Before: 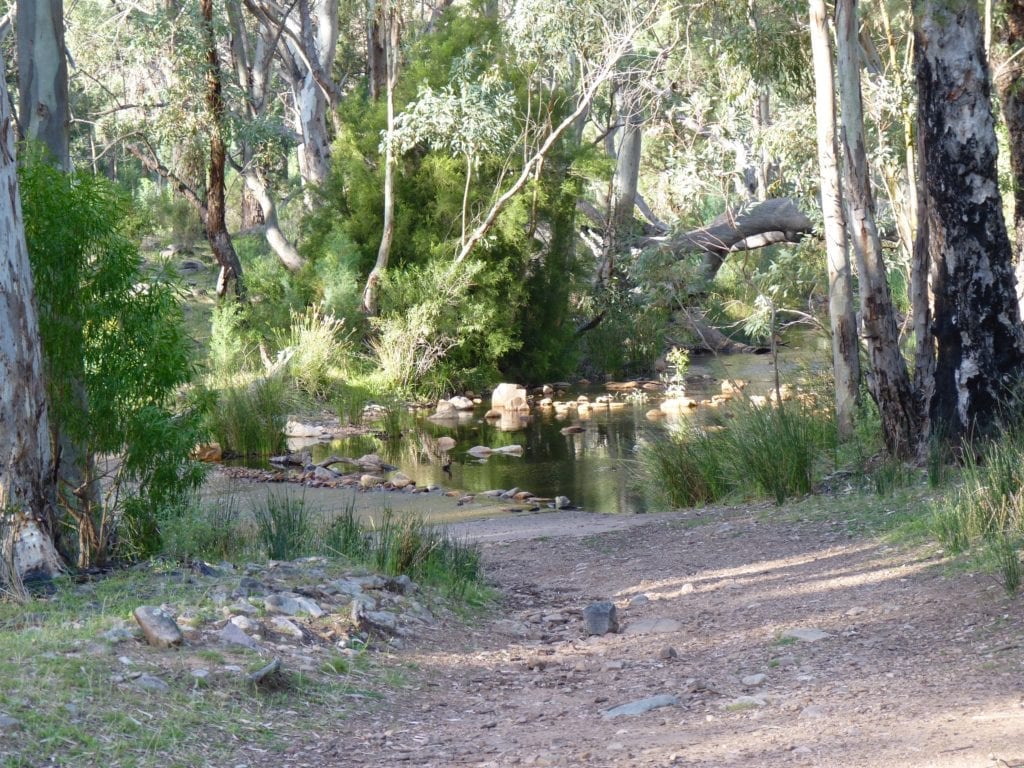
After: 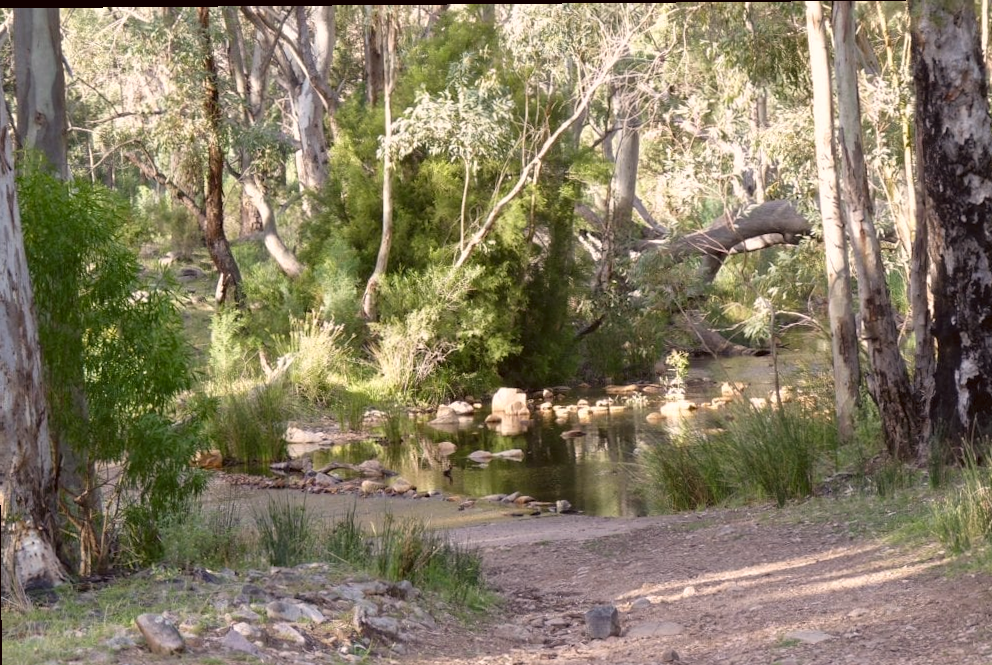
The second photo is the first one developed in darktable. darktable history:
color correction: highlights a* 6.76, highlights b* 7.64, shadows a* 5.46, shadows b* 7.49, saturation 0.906
crop and rotate: angle 0.499°, left 0.326%, right 3.363%, bottom 14.321%
